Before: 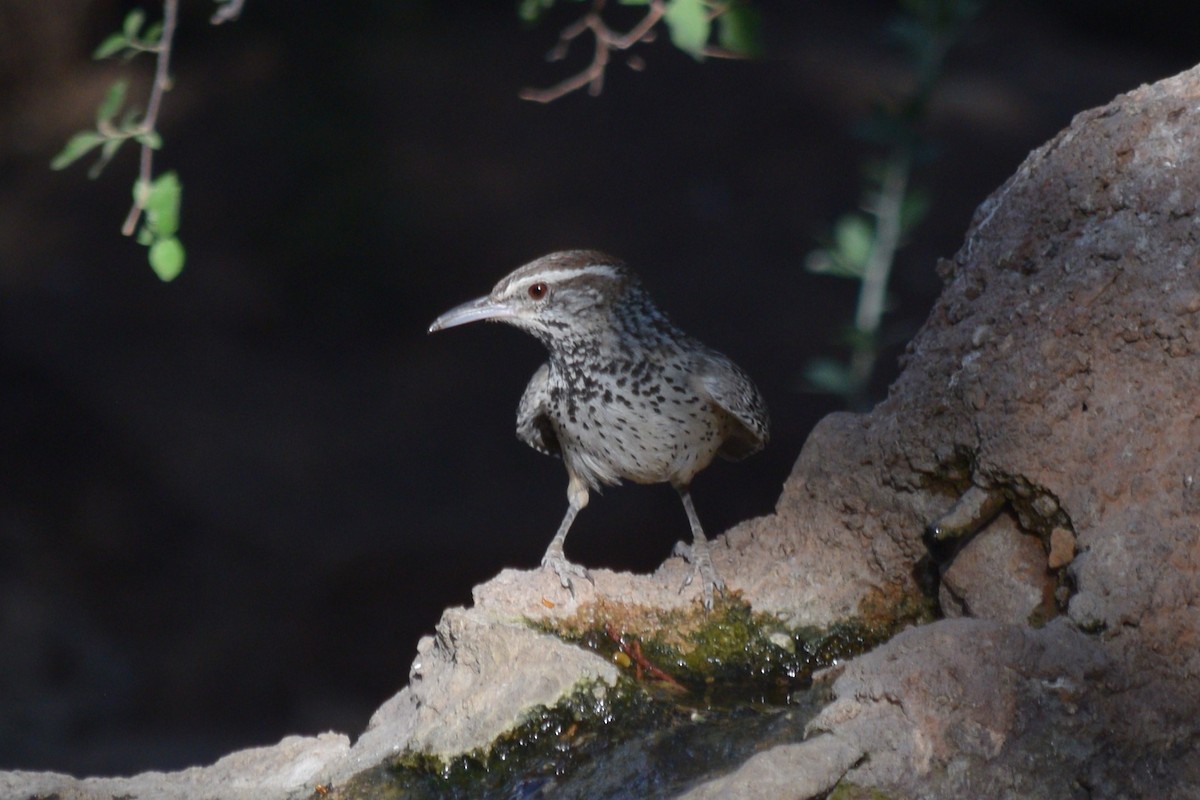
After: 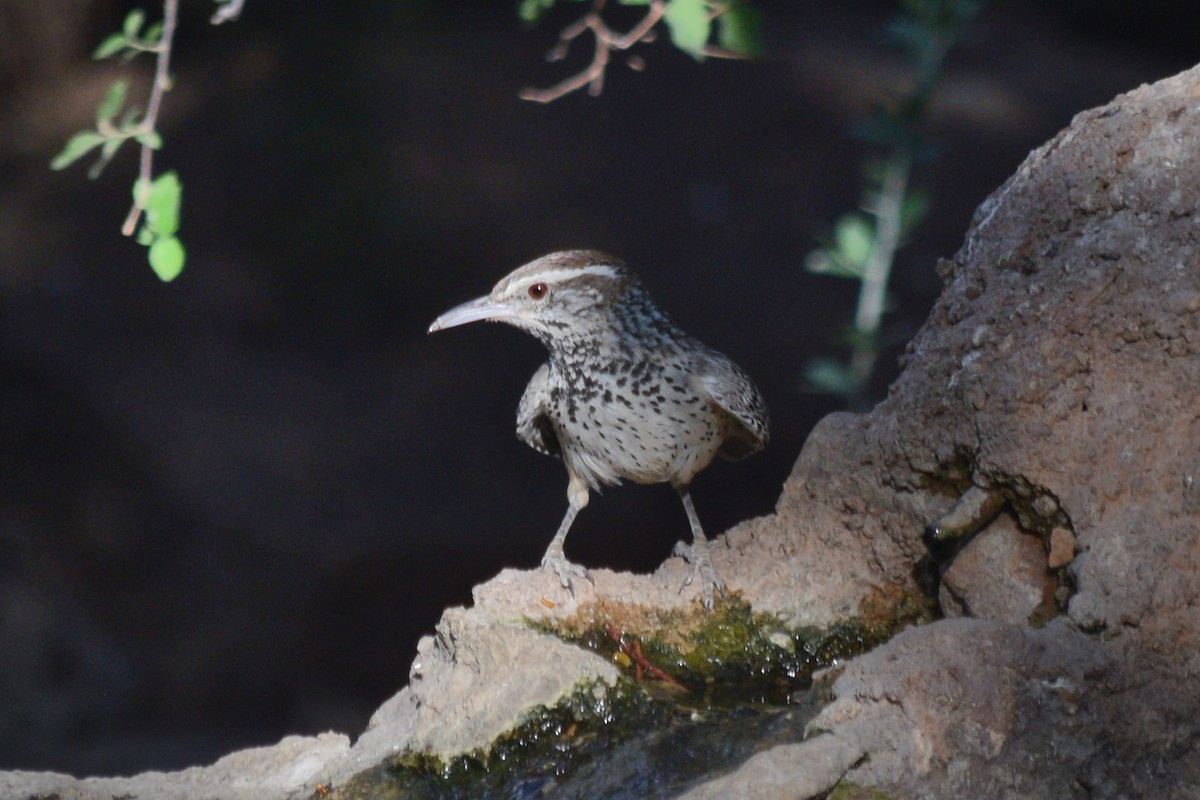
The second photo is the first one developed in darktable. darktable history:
shadows and highlights: white point adjustment -3.47, highlights -63.58, soften with gaussian
vignetting: fall-off radius 61.24%, brightness -0.183, saturation -0.31
